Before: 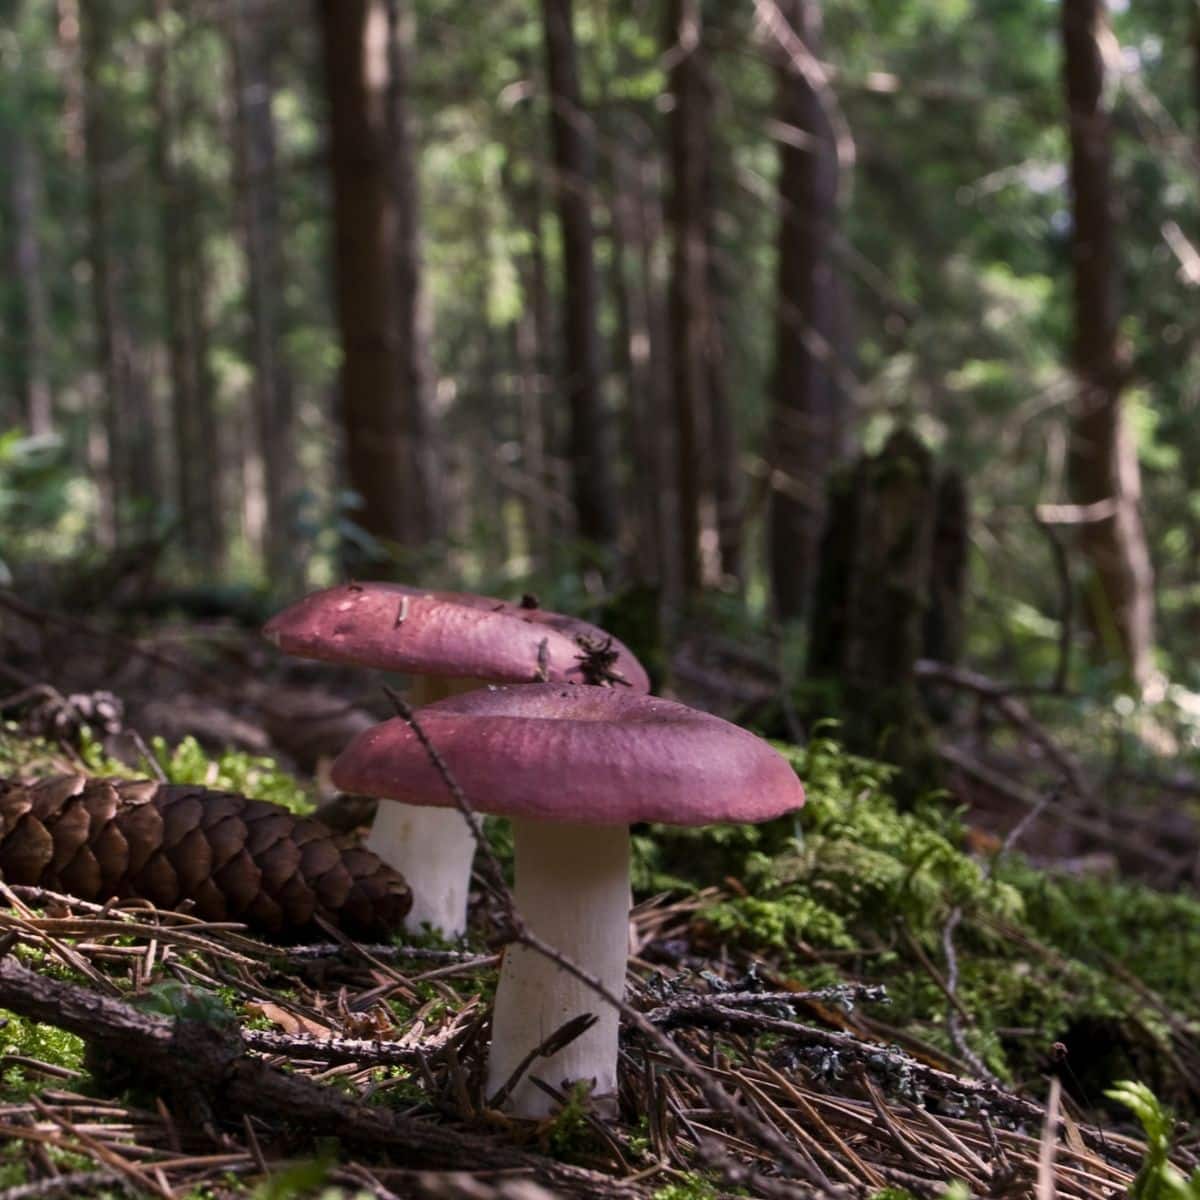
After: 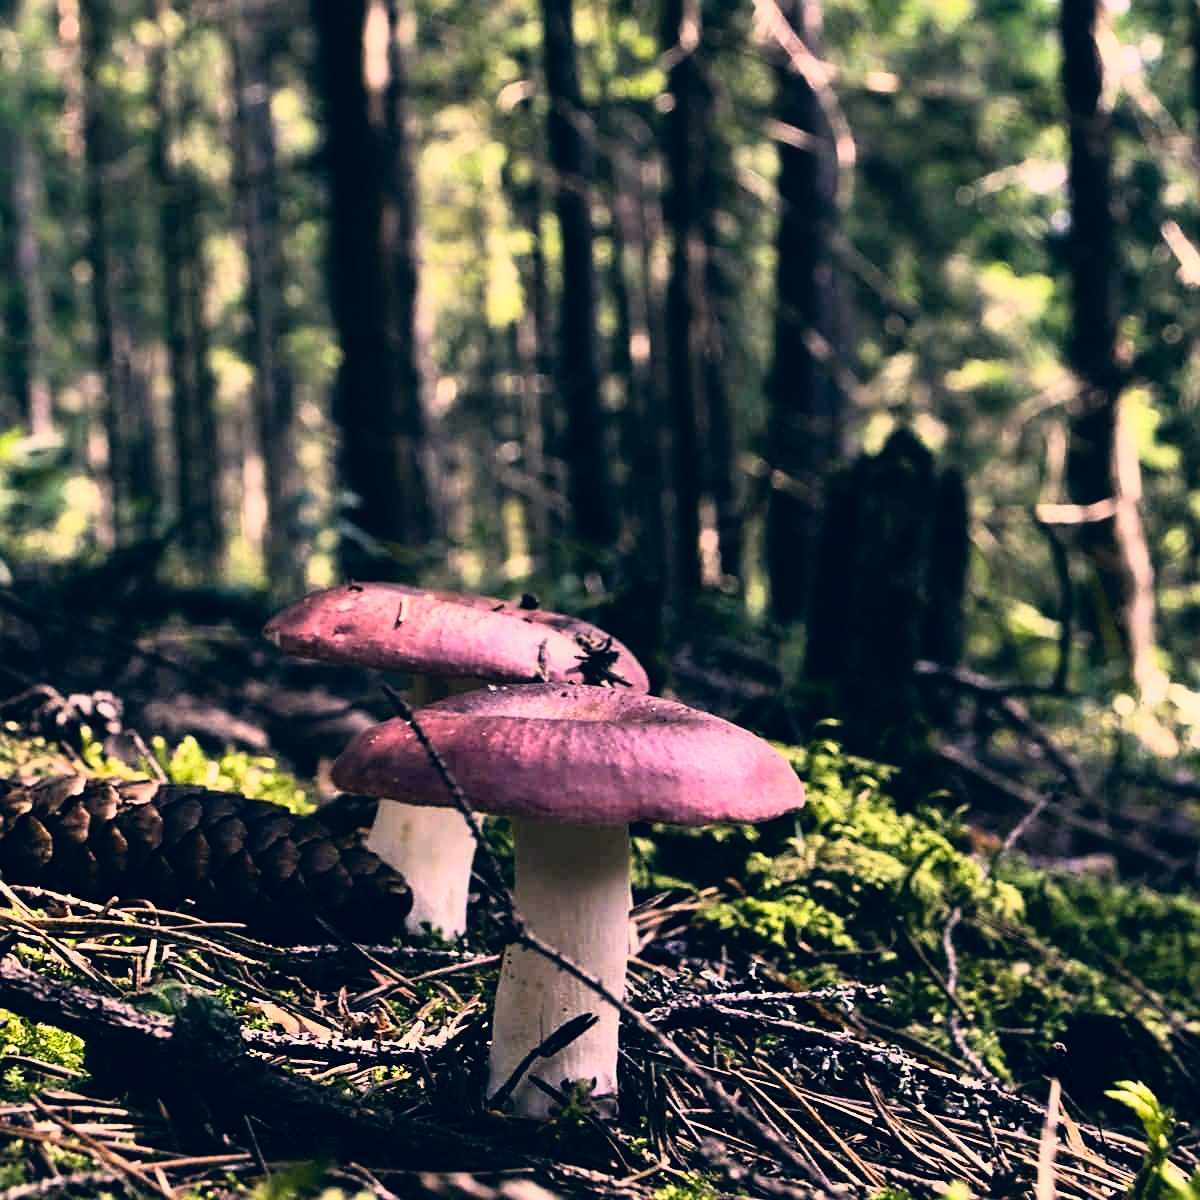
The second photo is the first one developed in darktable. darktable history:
rgb curve: curves: ch0 [(0, 0) (0.21, 0.15) (0.24, 0.21) (0.5, 0.75) (0.75, 0.96) (0.89, 0.99) (1, 1)]; ch1 [(0, 0.02) (0.21, 0.13) (0.25, 0.2) (0.5, 0.67) (0.75, 0.9) (0.89, 0.97) (1, 1)]; ch2 [(0, 0.02) (0.21, 0.13) (0.25, 0.2) (0.5, 0.67) (0.75, 0.9) (0.89, 0.97) (1, 1)], compensate middle gray true
sharpen: on, module defaults
color correction: highlights a* 10.32, highlights b* 14.66, shadows a* -9.59, shadows b* -15.02
